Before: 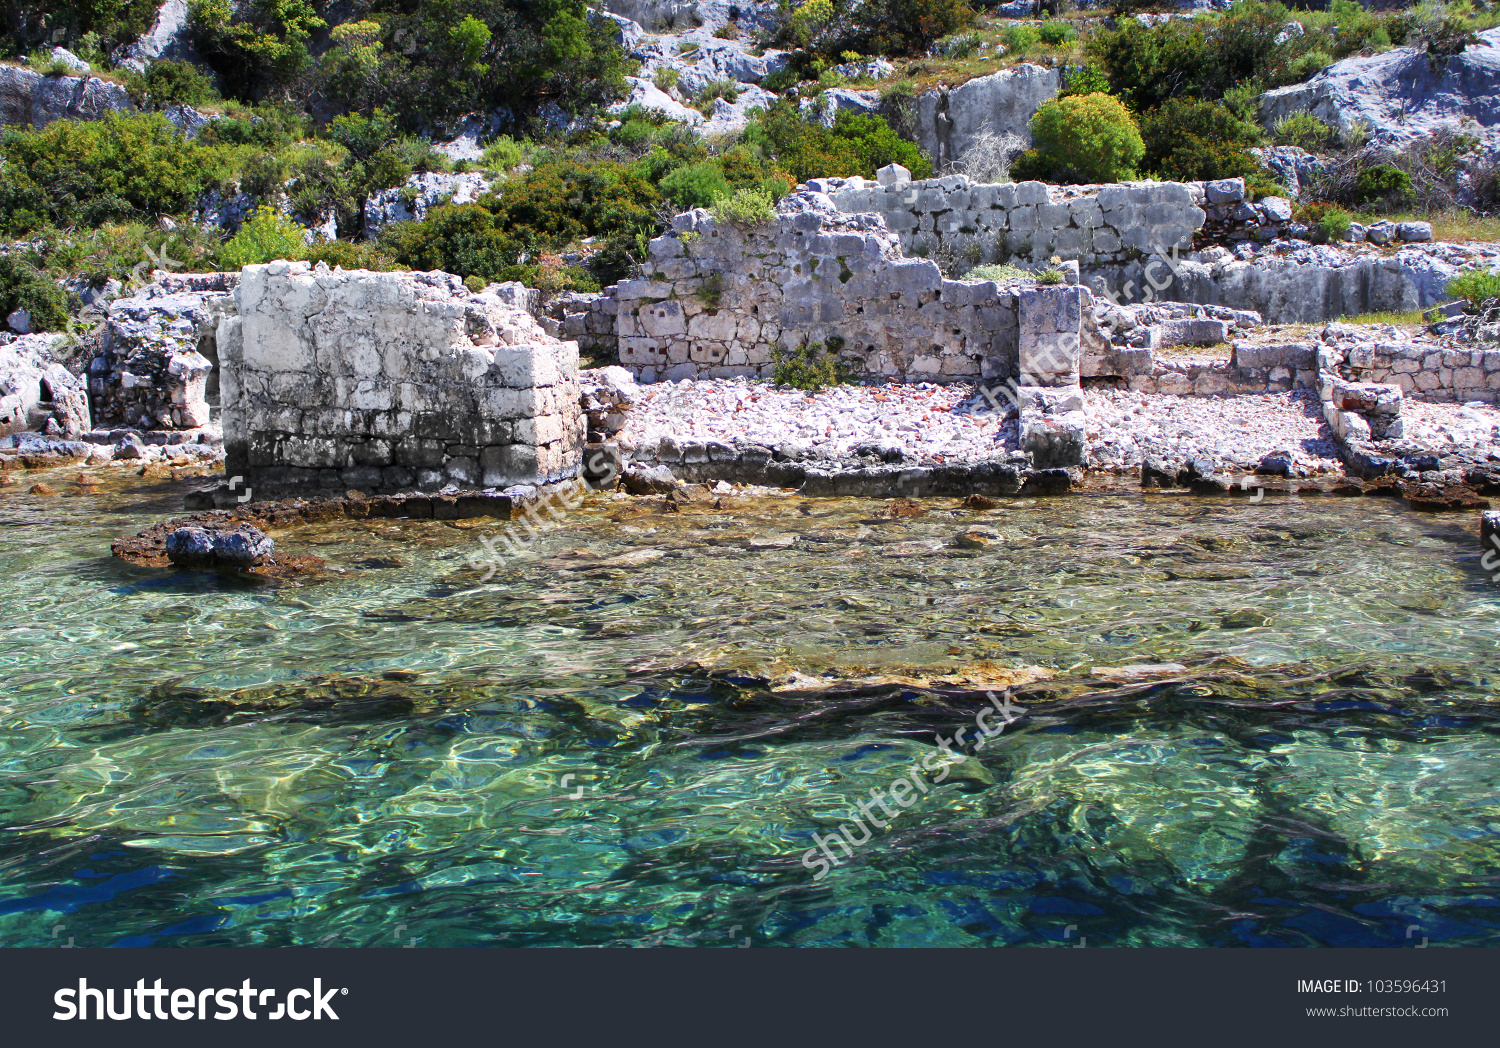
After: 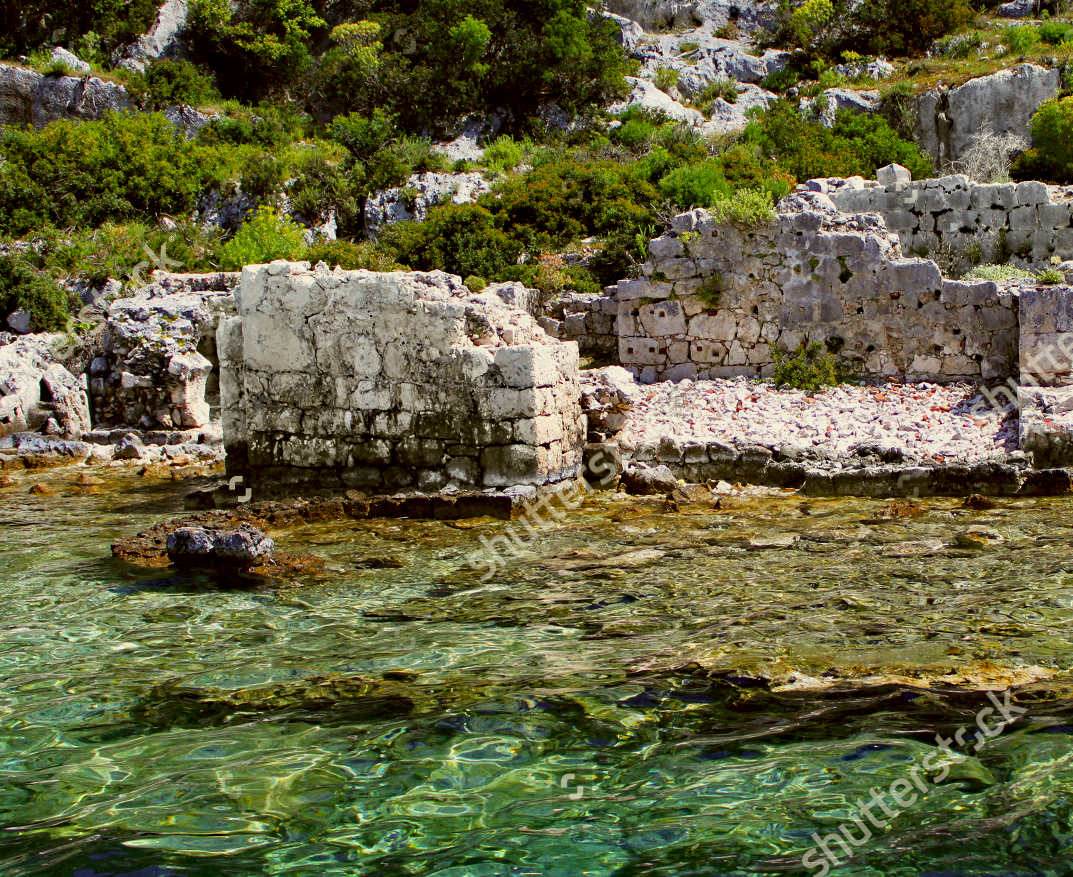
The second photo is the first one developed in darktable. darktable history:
haze removal: strength 0.296, distance 0.253, compatibility mode true, adaptive false
color correction: highlights a* -1.63, highlights b* 10.46, shadows a* 0.807, shadows b* 20.01
crop: right 28.432%, bottom 16.317%
exposure: black level correction 0.006, exposure -0.224 EV, compensate exposure bias true, compensate highlight preservation false
